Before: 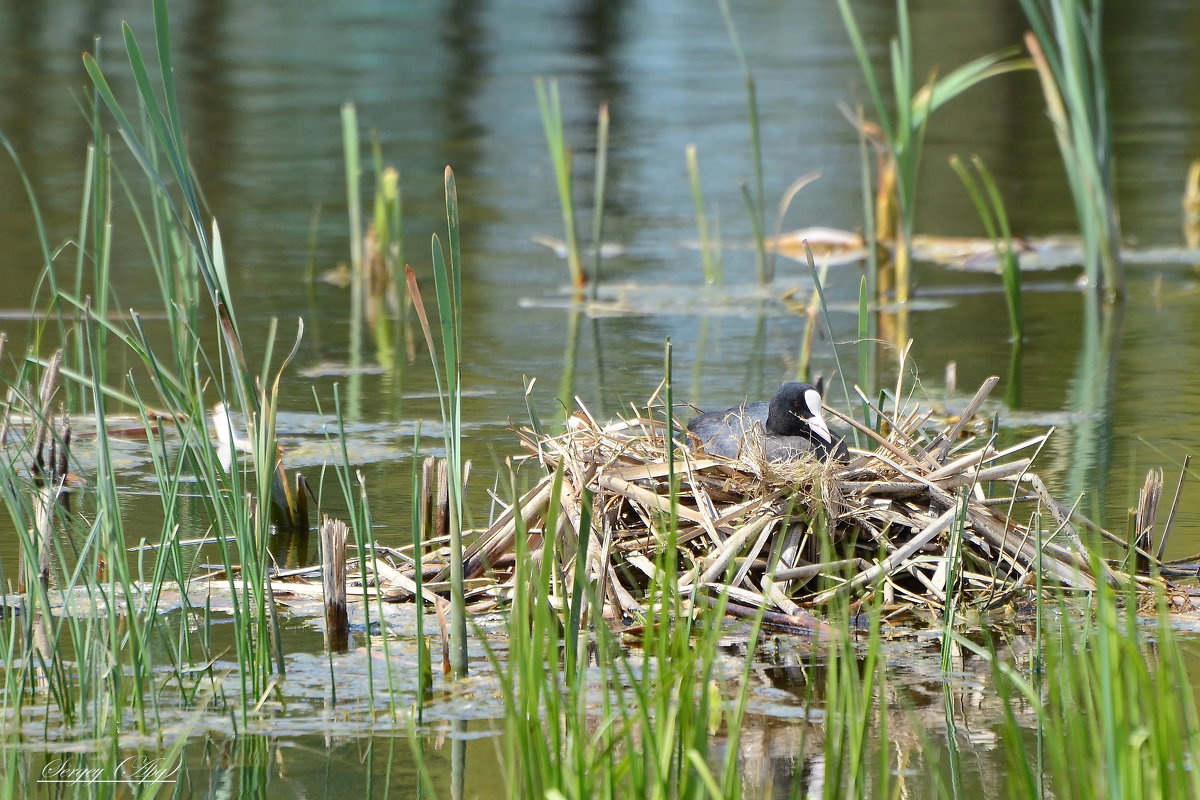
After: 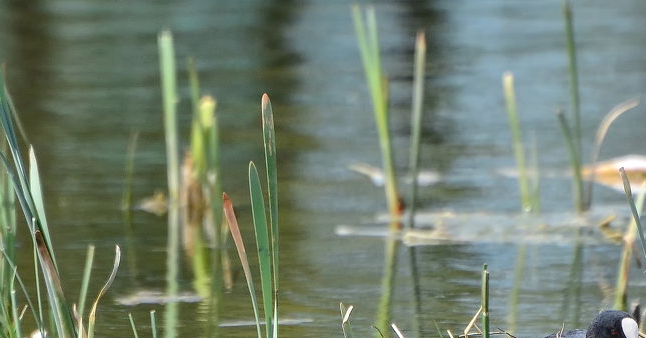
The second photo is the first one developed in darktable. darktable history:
local contrast: on, module defaults
crop: left 15.306%, top 9.065%, right 30.789%, bottom 48.638%
